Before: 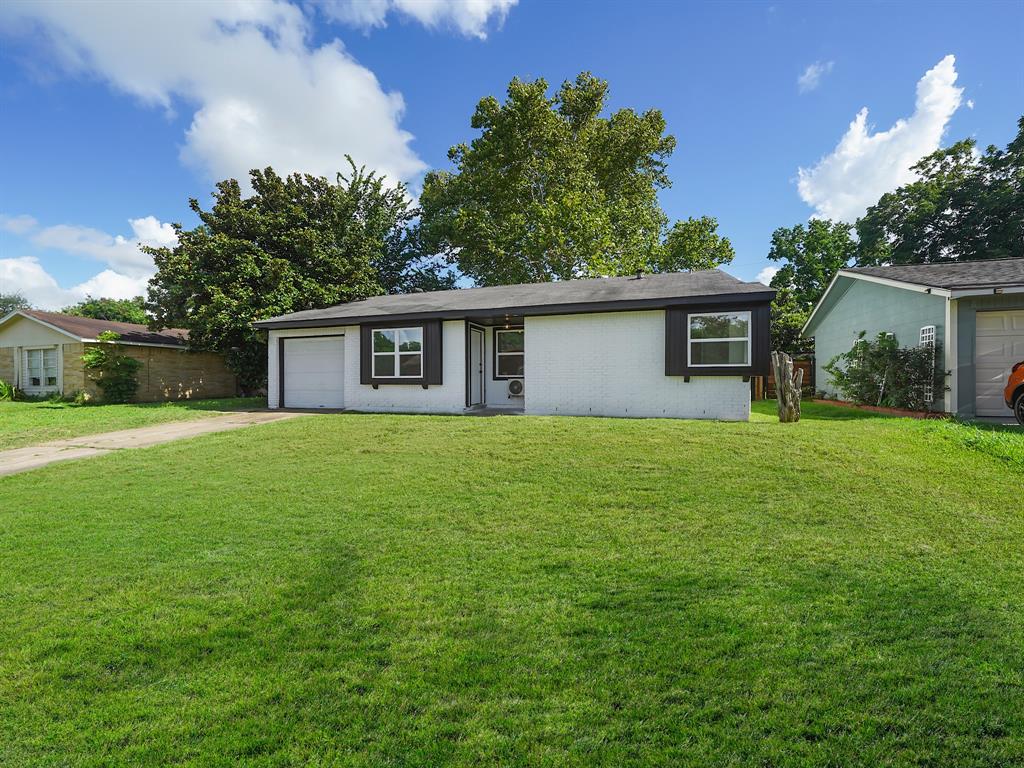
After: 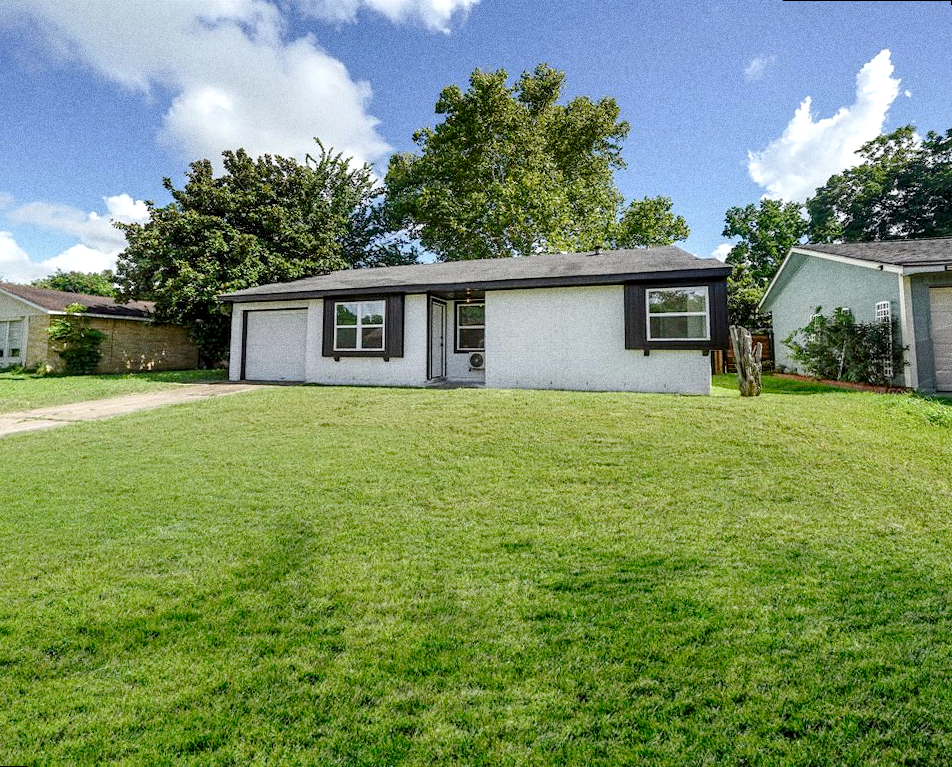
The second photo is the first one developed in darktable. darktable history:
grain: coarseness 0.09 ISO, strength 40%
local contrast: detail 135%, midtone range 0.75
tone curve: curves: ch0 [(0, 0) (0.003, 0.003) (0.011, 0.014) (0.025, 0.027) (0.044, 0.044) (0.069, 0.064) (0.1, 0.108) (0.136, 0.153) (0.177, 0.208) (0.224, 0.275) (0.277, 0.349) (0.335, 0.422) (0.399, 0.492) (0.468, 0.557) (0.543, 0.617) (0.623, 0.682) (0.709, 0.745) (0.801, 0.826) (0.898, 0.916) (1, 1)], preserve colors none
rotate and perspective: rotation 0.215°, lens shift (vertical) -0.139, crop left 0.069, crop right 0.939, crop top 0.002, crop bottom 0.996
